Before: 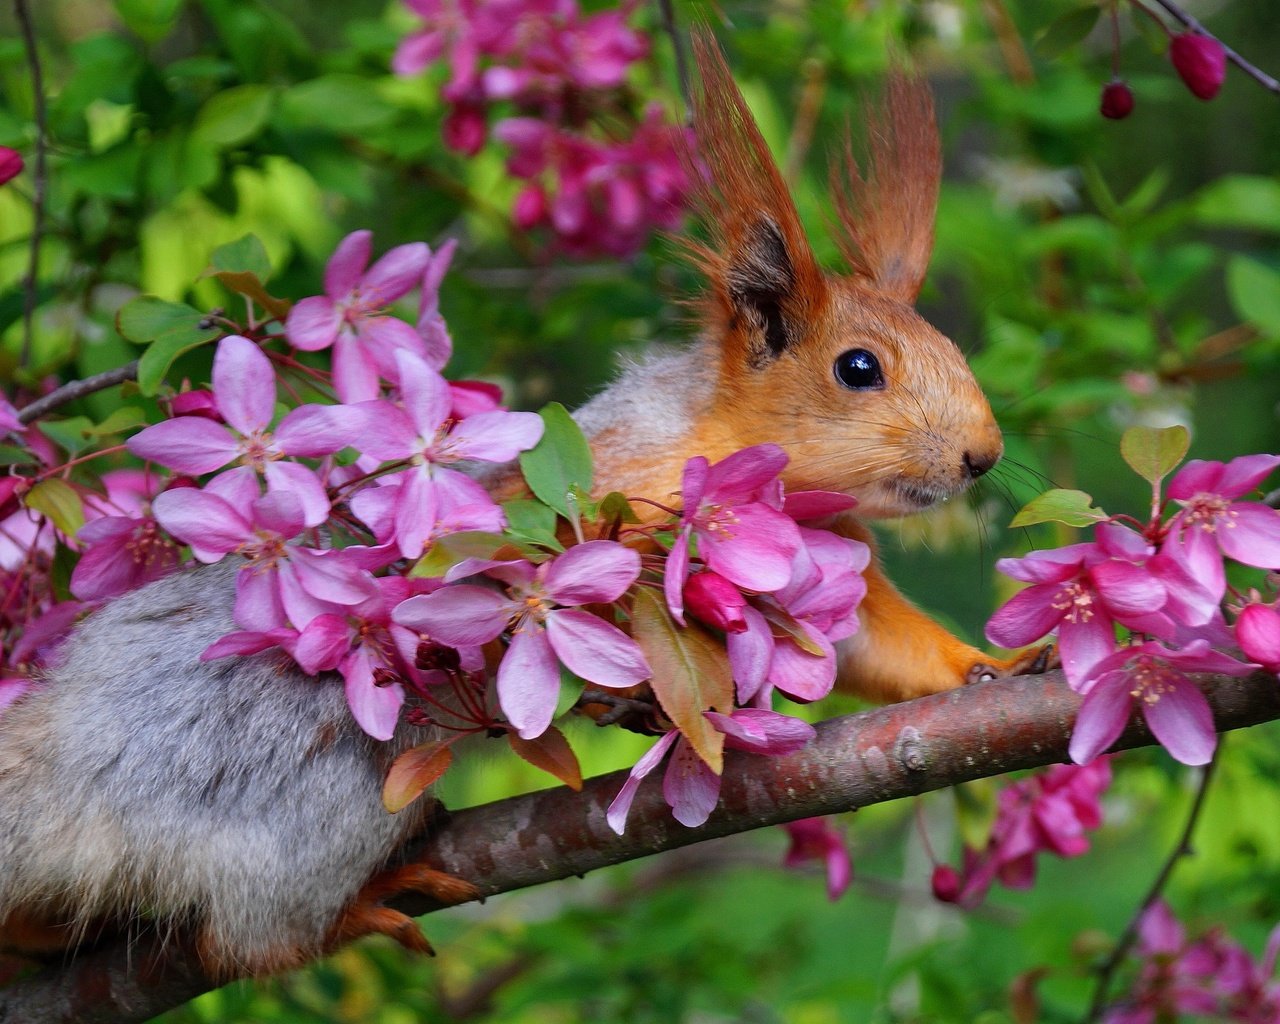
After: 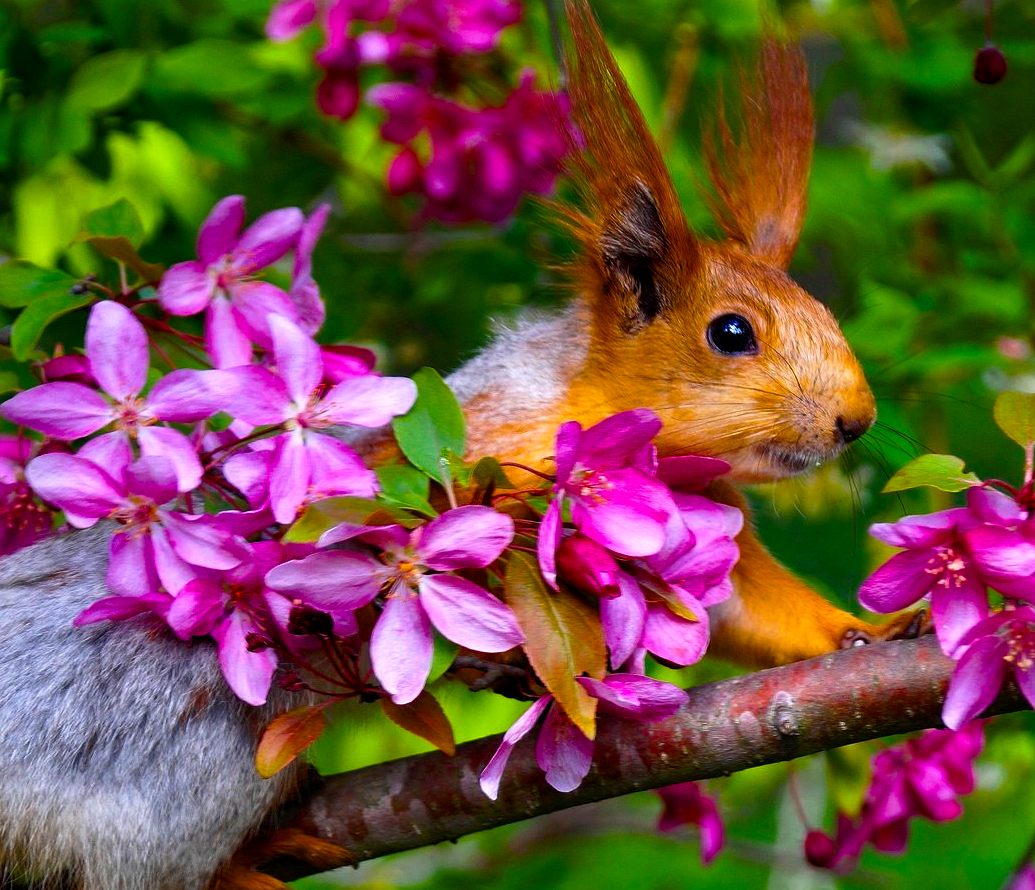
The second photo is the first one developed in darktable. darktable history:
color balance rgb: linear chroma grading › global chroma 9%, perceptual saturation grading › global saturation 36%, perceptual saturation grading › shadows 35%, perceptual brilliance grading › global brilliance 15%, perceptual brilliance grading › shadows -35%, global vibrance 15%
crop: left 9.929%, top 3.475%, right 9.188%, bottom 9.529%
exposure: black level correction 0.001, compensate highlight preservation false
